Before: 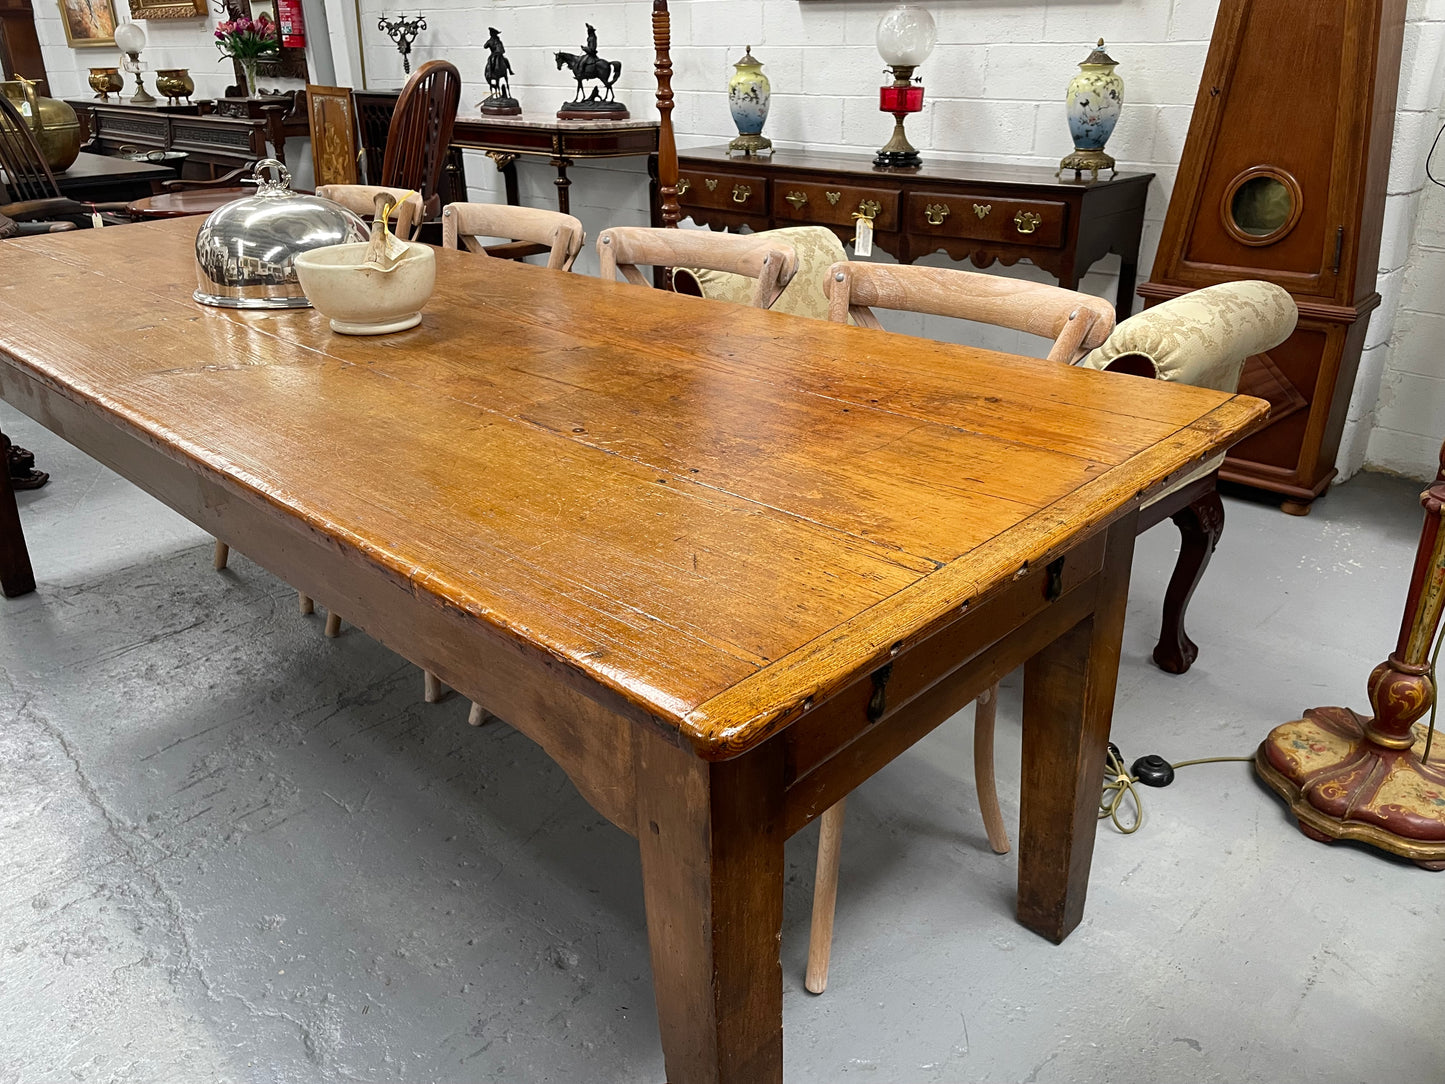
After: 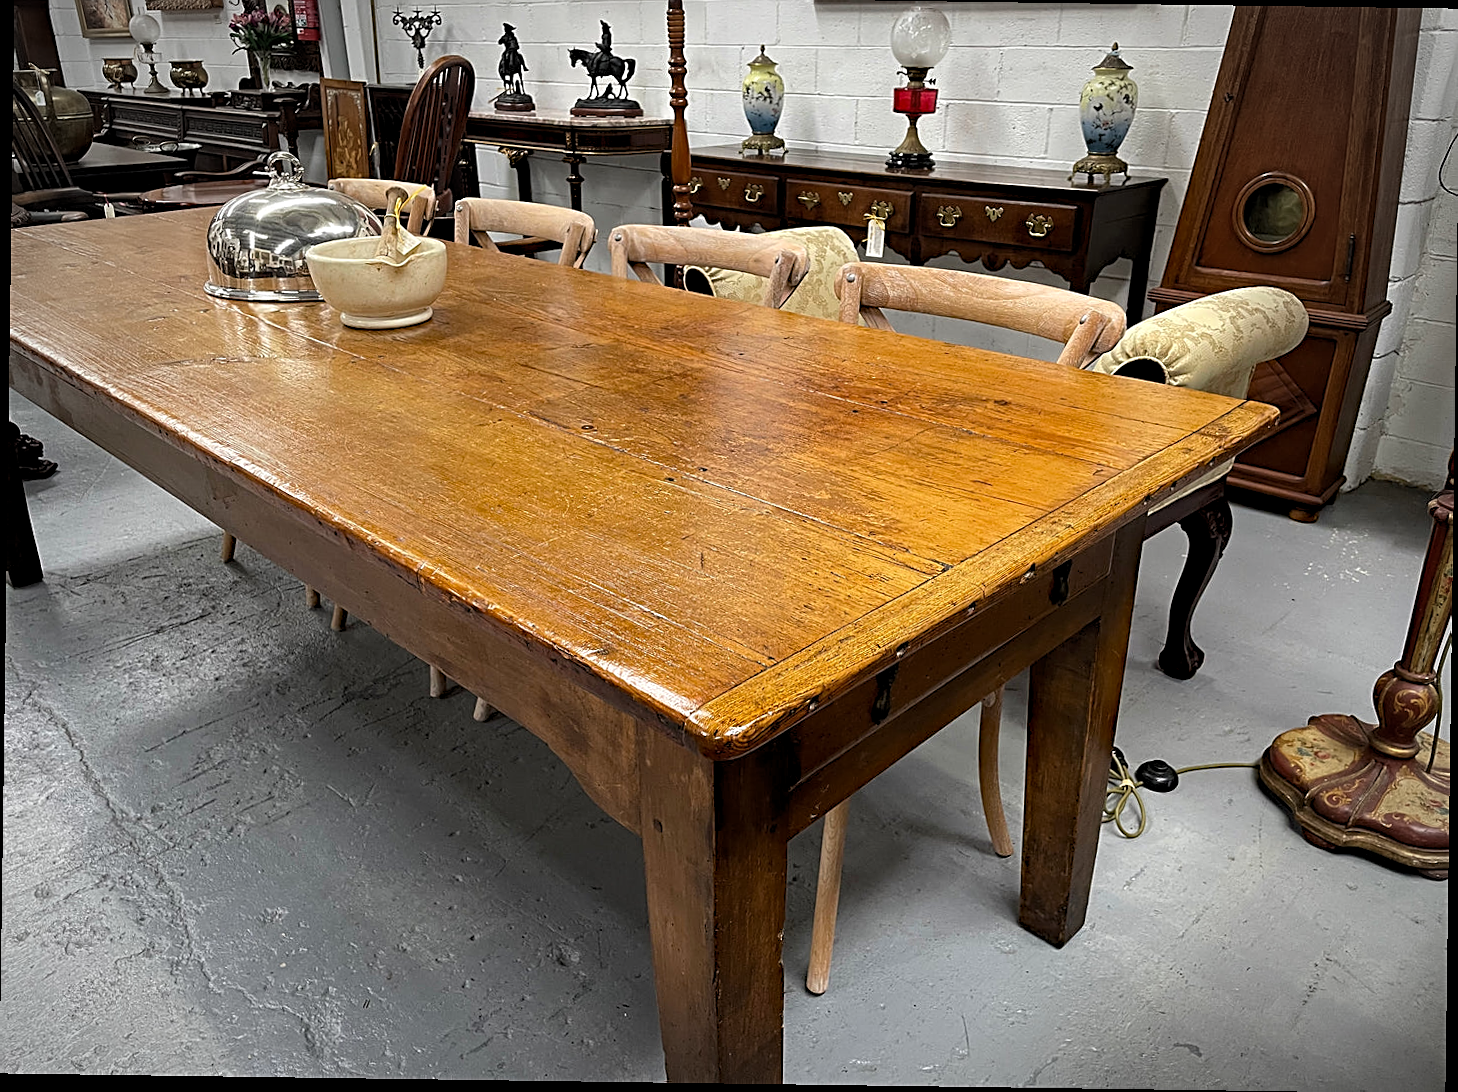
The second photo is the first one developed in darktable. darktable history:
crop: top 1.049%, right 0.001%
vignetting: automatic ratio true
rotate and perspective: rotation 0.8°, automatic cropping off
haze removal: strength 0.29, distance 0.25, compatibility mode true, adaptive false
sharpen: on, module defaults
levels: levels [0.026, 0.507, 0.987]
